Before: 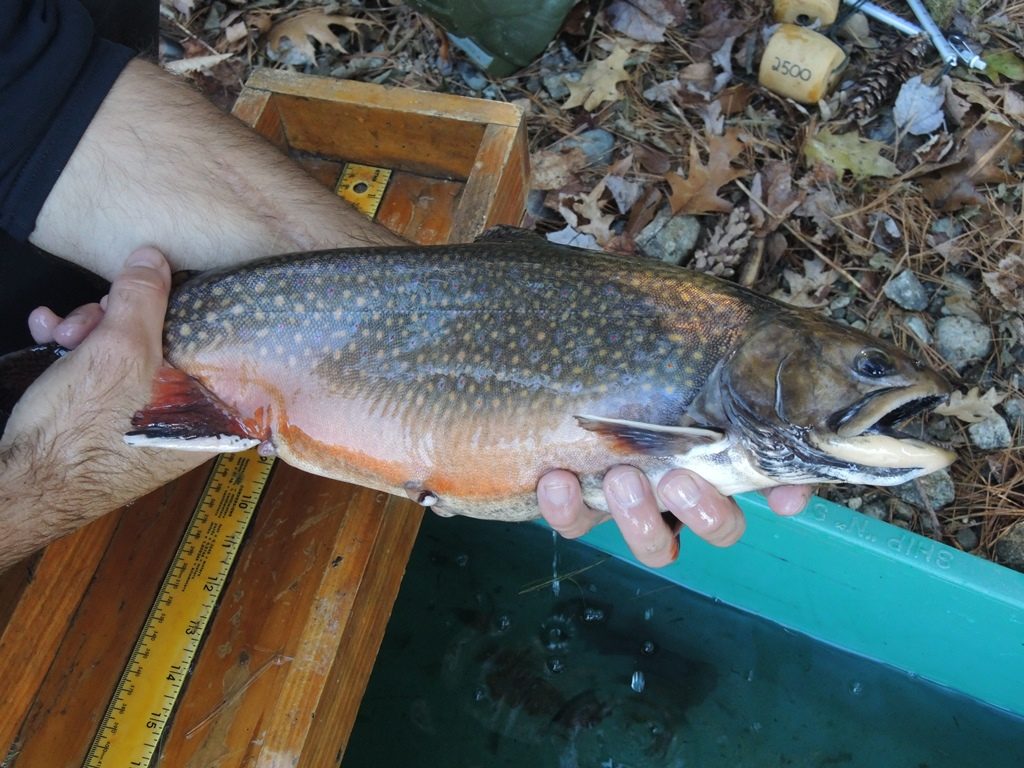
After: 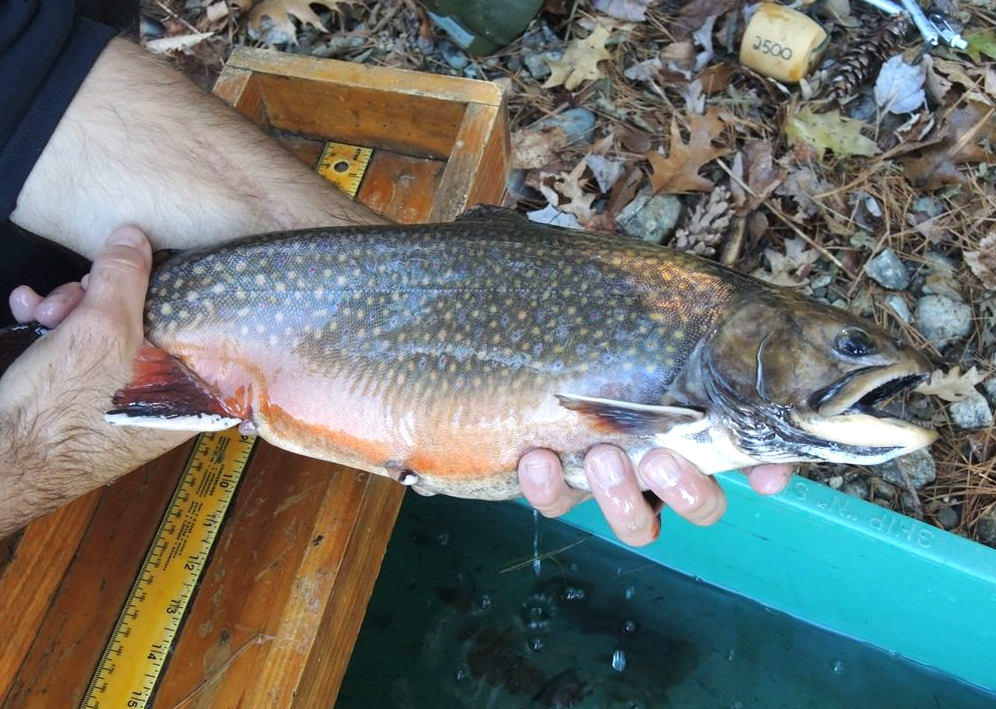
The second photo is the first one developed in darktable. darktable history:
crop: left 1.861%, top 2.839%, right 0.852%, bottom 4.824%
exposure: black level correction 0.001, exposure 0.499 EV, compensate highlight preservation false
